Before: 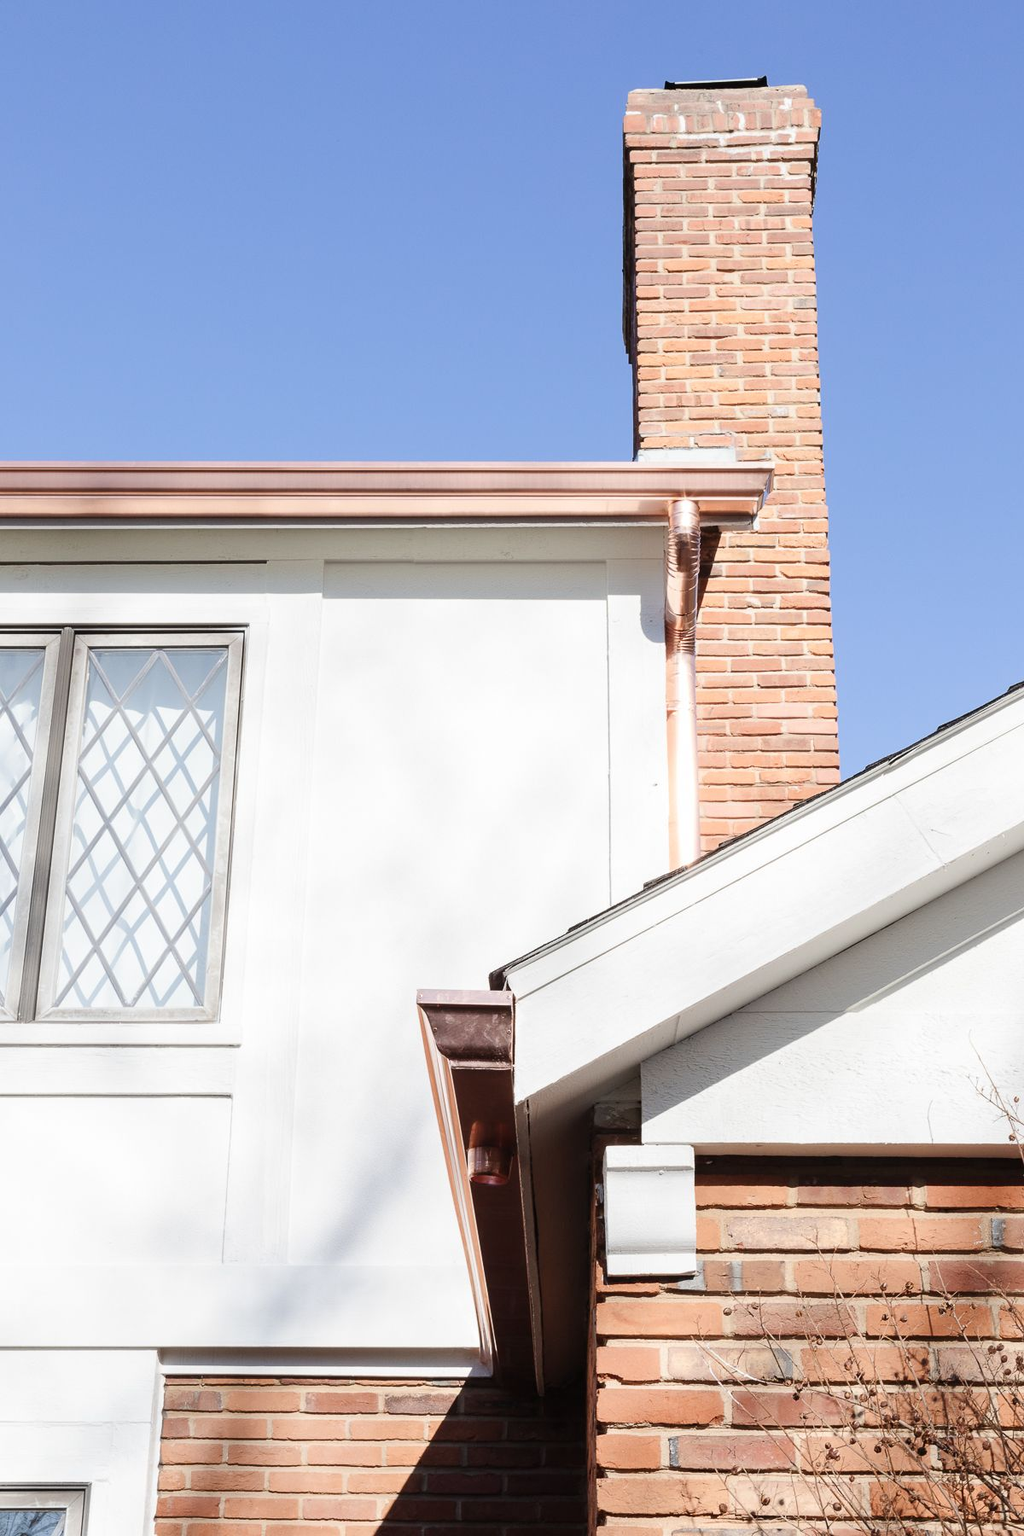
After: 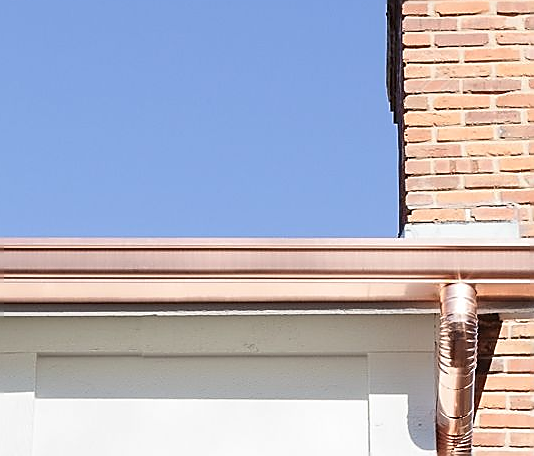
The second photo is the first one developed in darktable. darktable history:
sharpen: radius 1.39, amount 1.248, threshold 0.722
crop: left 28.66%, top 16.87%, right 26.826%, bottom 57.773%
